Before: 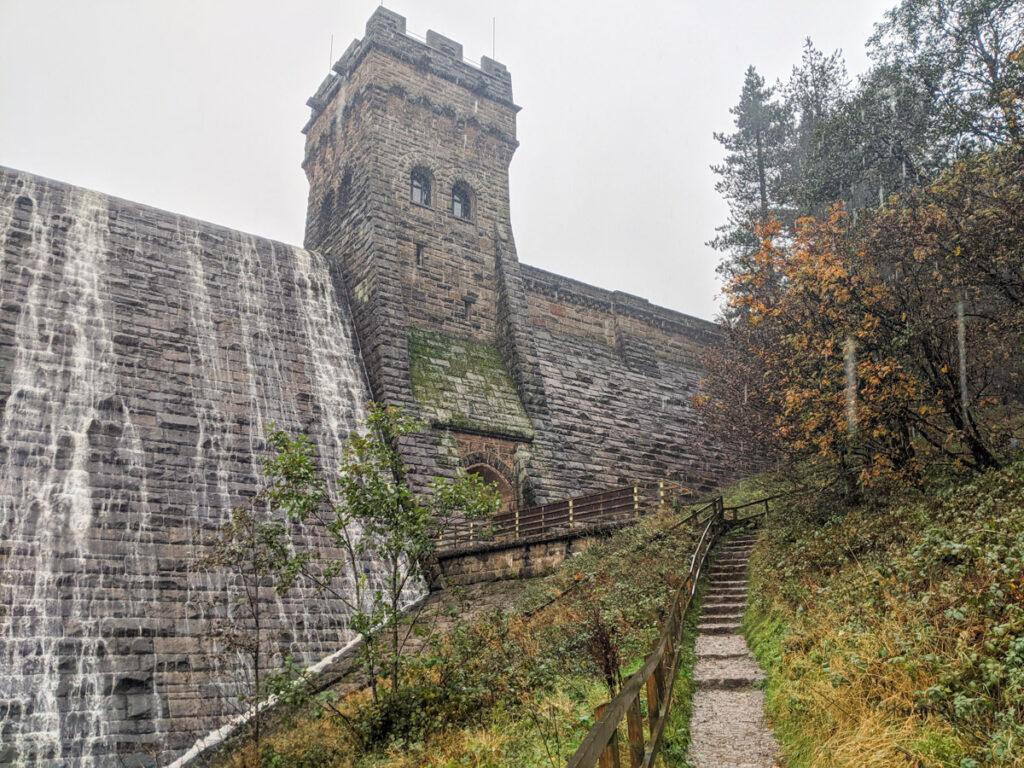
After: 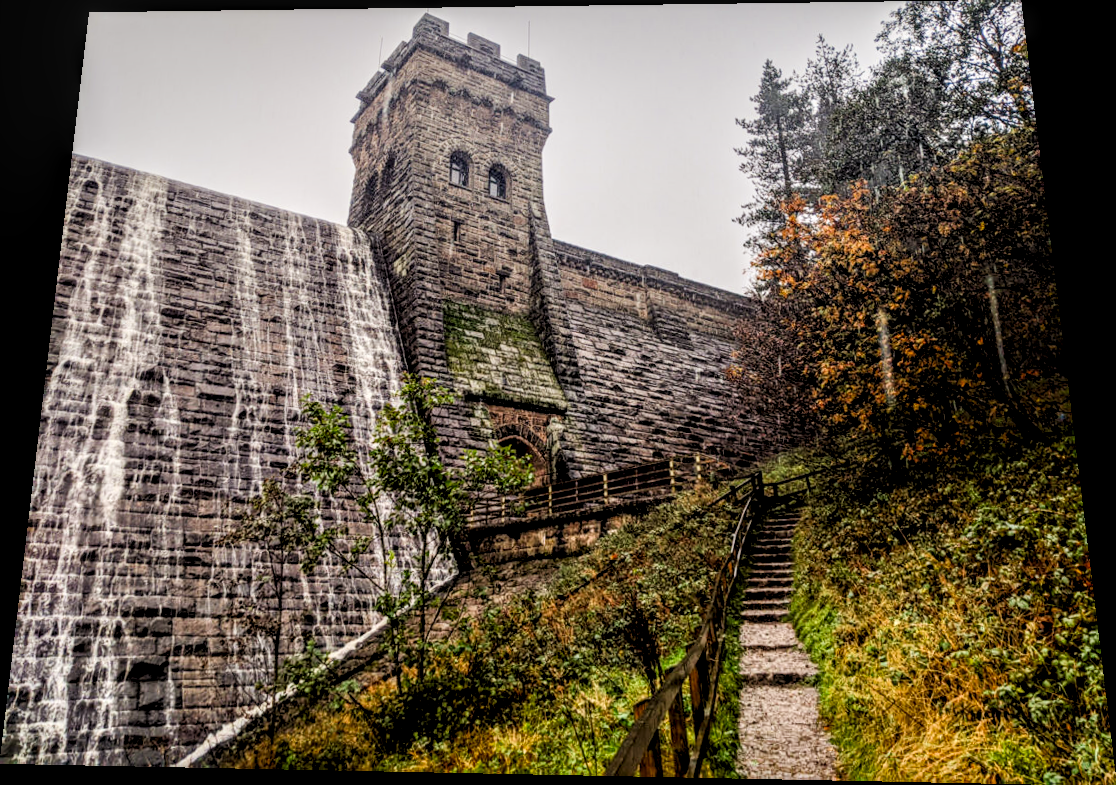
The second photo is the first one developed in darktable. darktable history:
filmic rgb: black relative exposure -5 EV, hardness 2.88, contrast 1.3
exposure: black level correction 0, exposure 0.5 EV, compensate exposure bias true, compensate highlight preservation false
rotate and perspective: rotation 0.128°, lens shift (vertical) -0.181, lens shift (horizontal) -0.044, shear 0.001, automatic cropping off
local contrast: highlights 25%, detail 150%
levels: levels [0.073, 0.497, 0.972]
shadows and highlights: shadows -40.15, highlights 62.88, soften with gaussian
contrast brightness saturation: brightness -0.25, saturation 0.2
color balance: lift [0.998, 0.998, 1.001, 1.002], gamma [0.995, 1.025, 0.992, 0.975], gain [0.995, 1.02, 0.997, 0.98]
